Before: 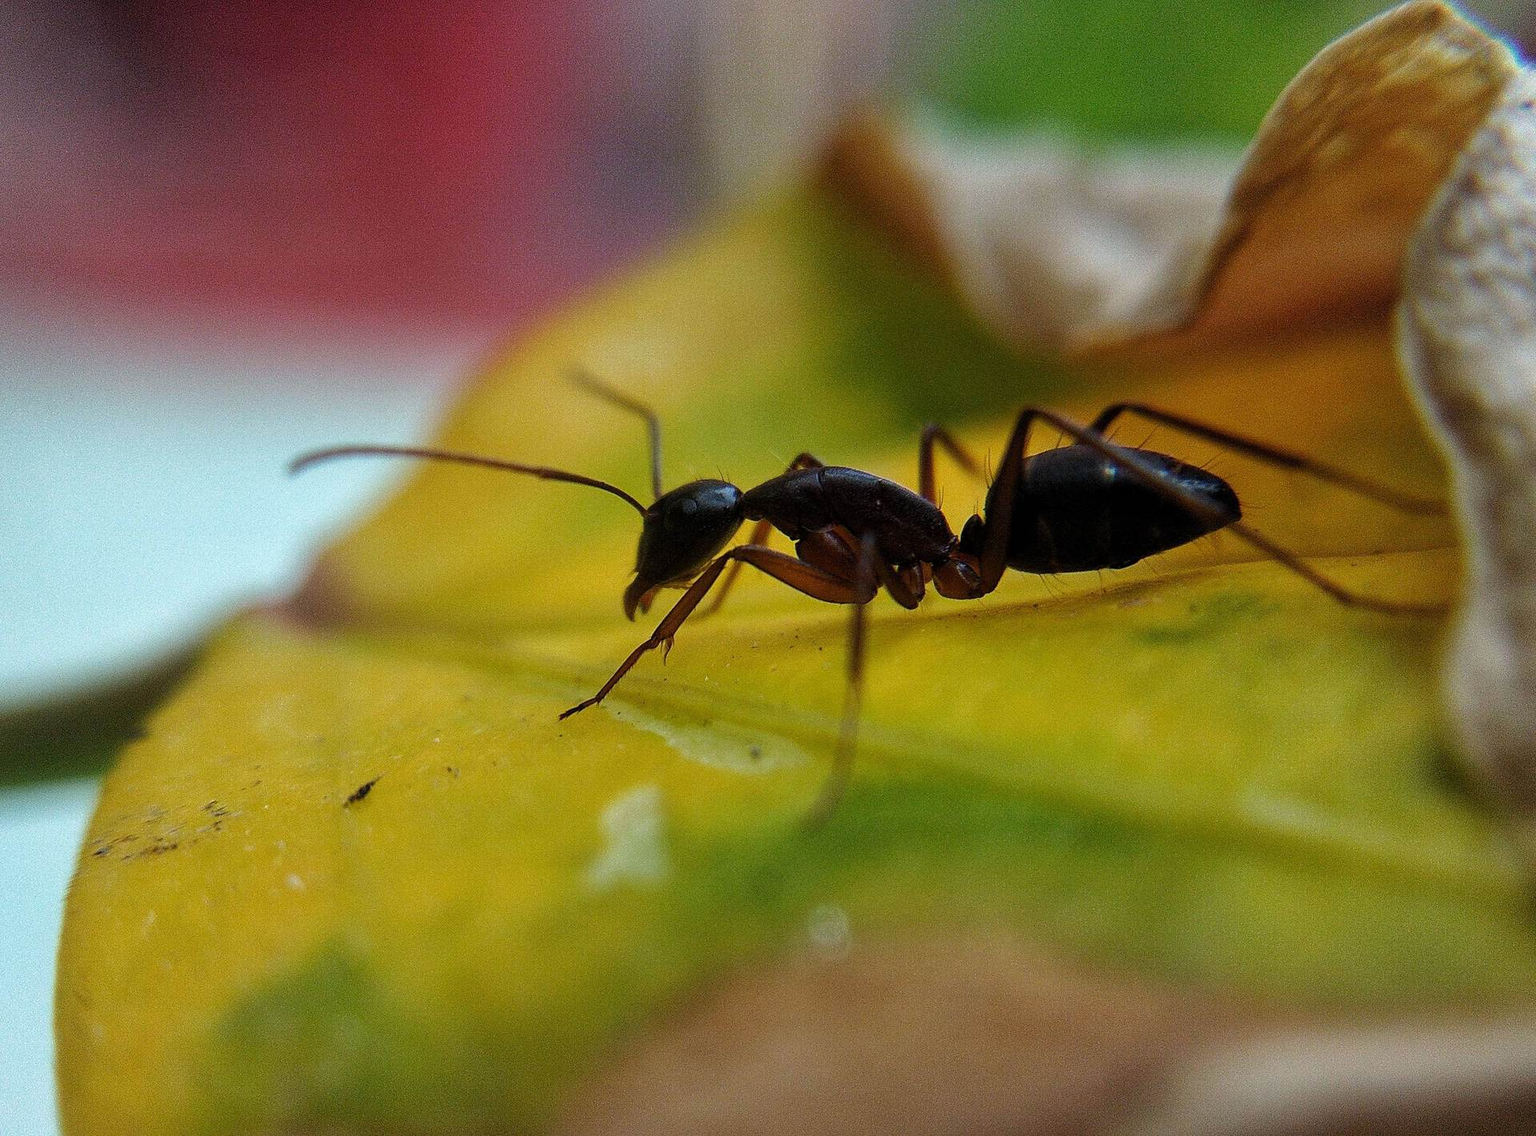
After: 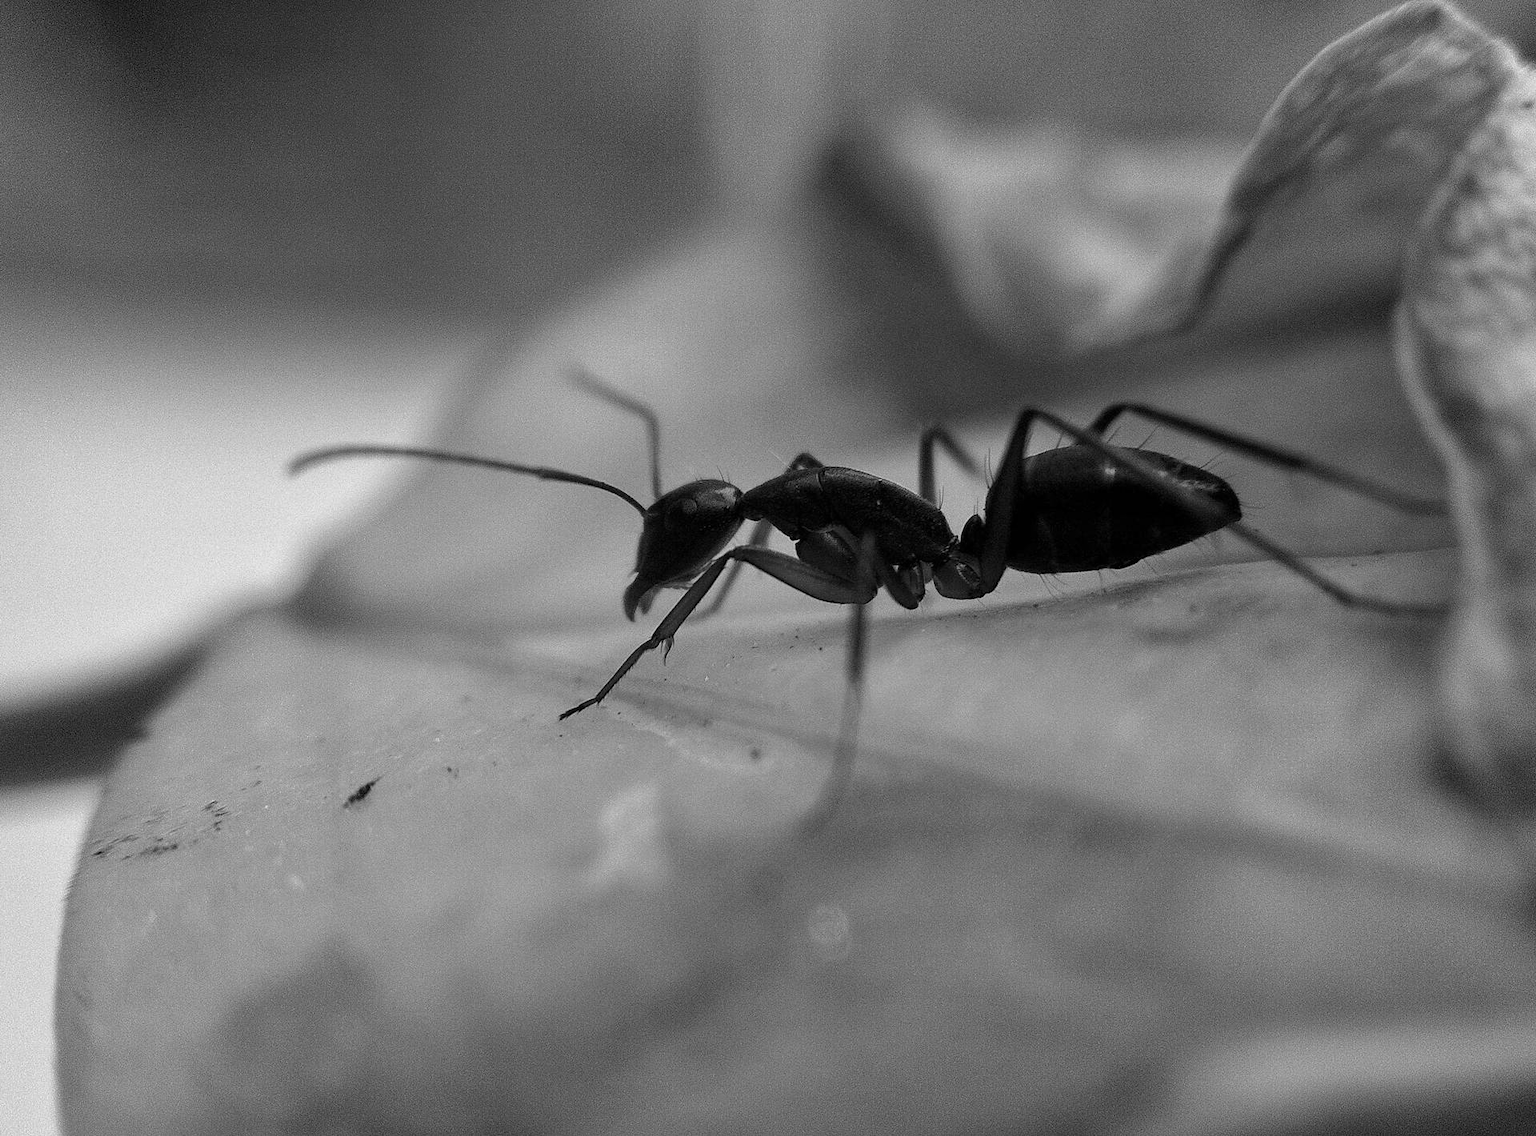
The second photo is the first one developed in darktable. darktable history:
tone equalizer: on, module defaults
color correction: highlights a* 3.12, highlights b* -1.55, shadows a* -0.101, shadows b* 2.52, saturation 0.98
monochrome: a -6.99, b 35.61, size 1.4
